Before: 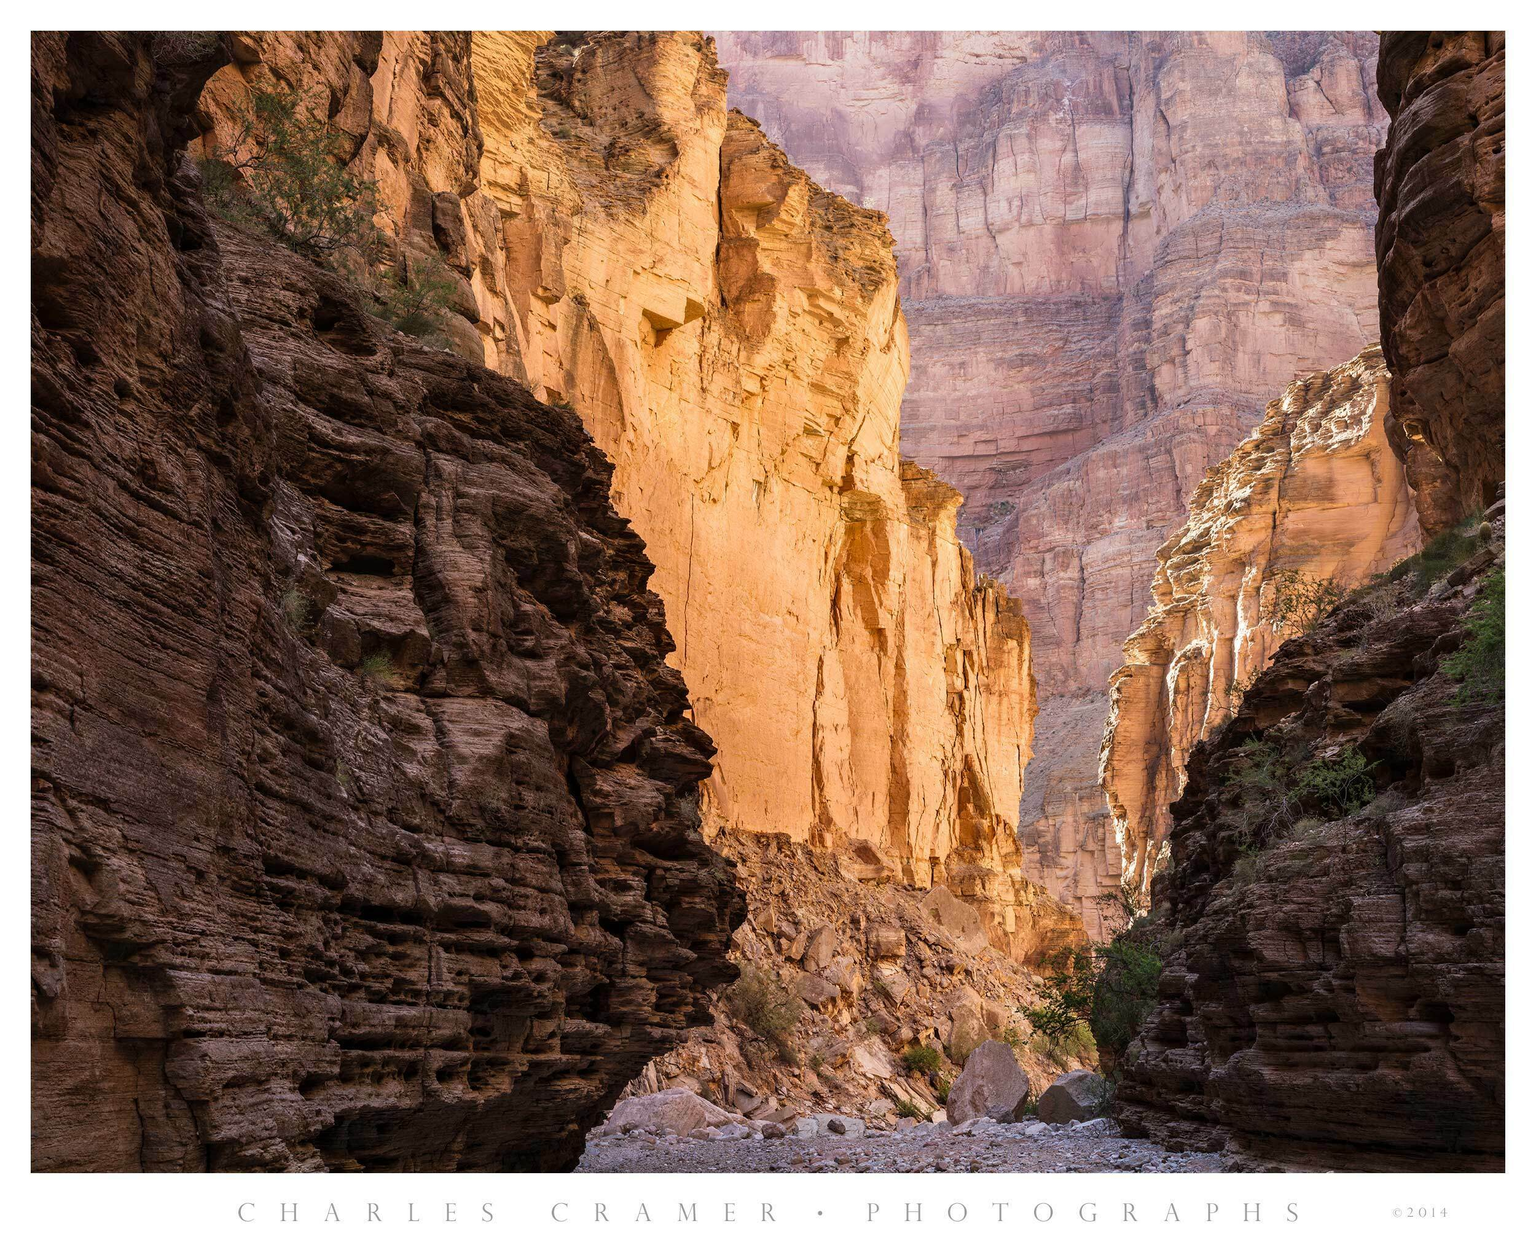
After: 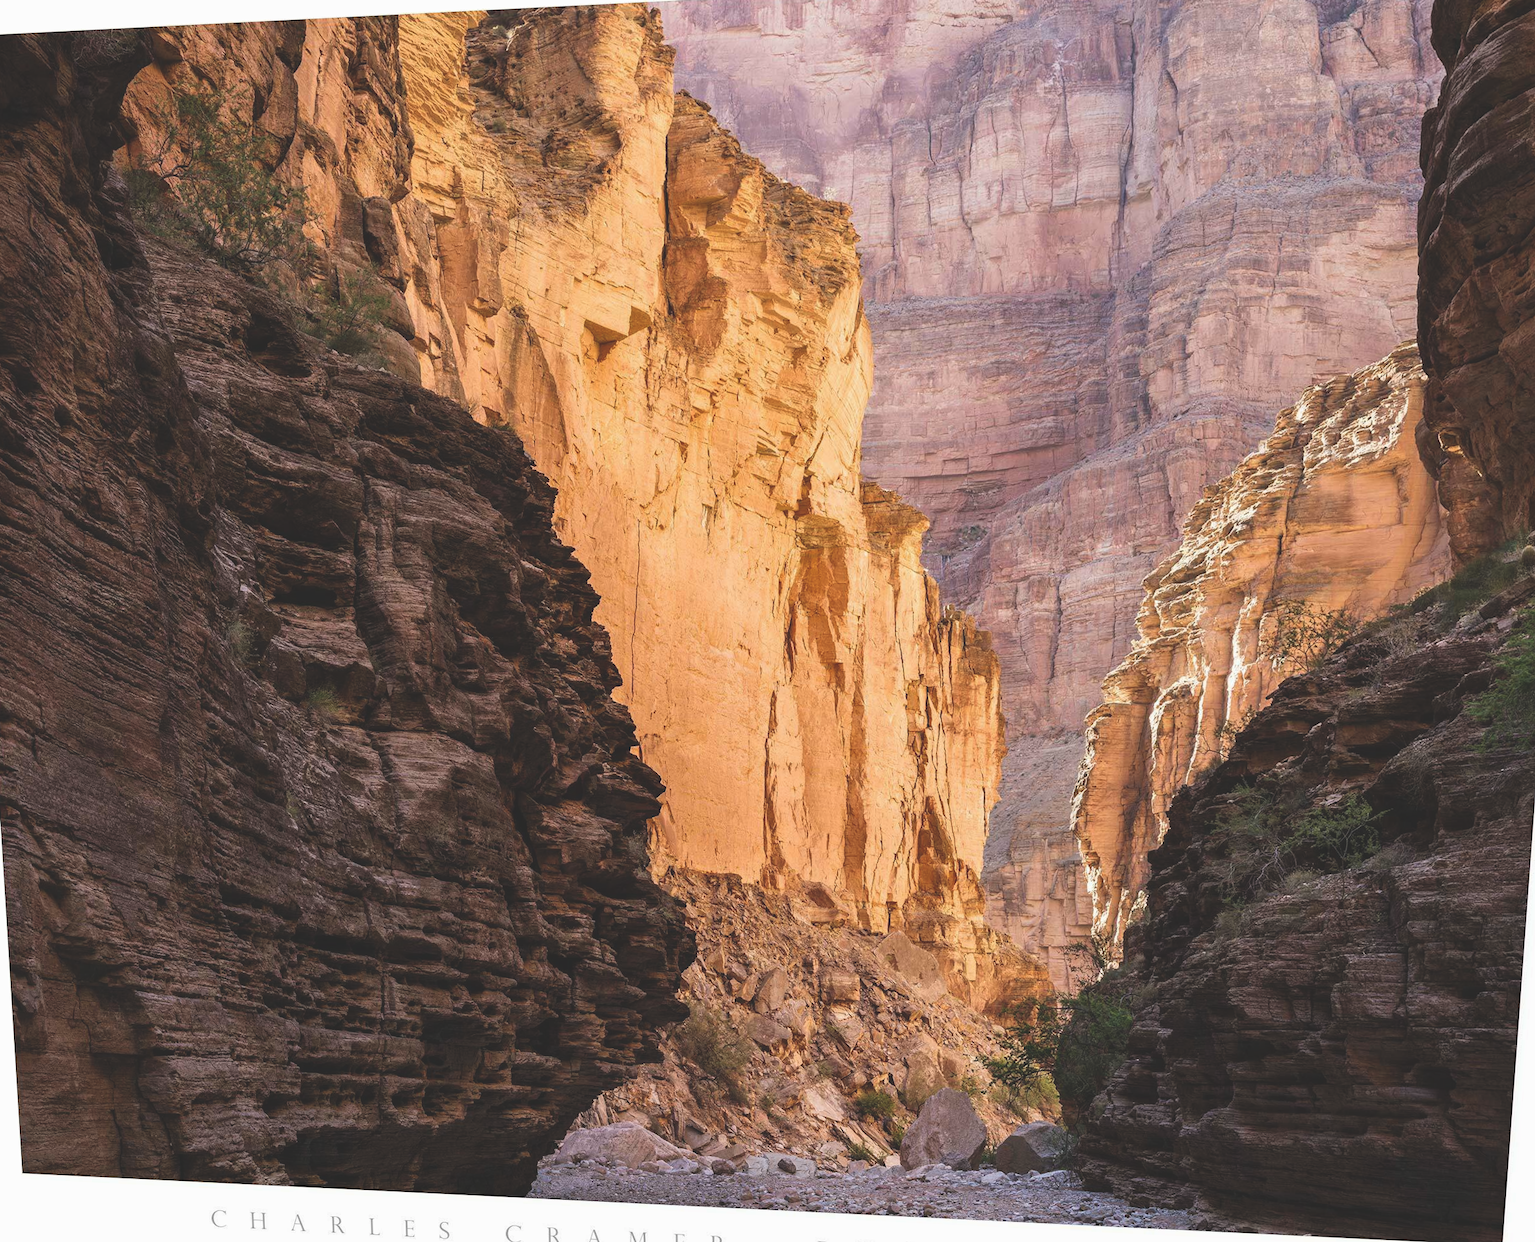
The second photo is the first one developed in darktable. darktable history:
exposure: black level correction -0.023, exposure -0.039 EV, compensate highlight preservation false
rotate and perspective: rotation 0.062°, lens shift (vertical) 0.115, lens shift (horizontal) -0.133, crop left 0.047, crop right 0.94, crop top 0.061, crop bottom 0.94
